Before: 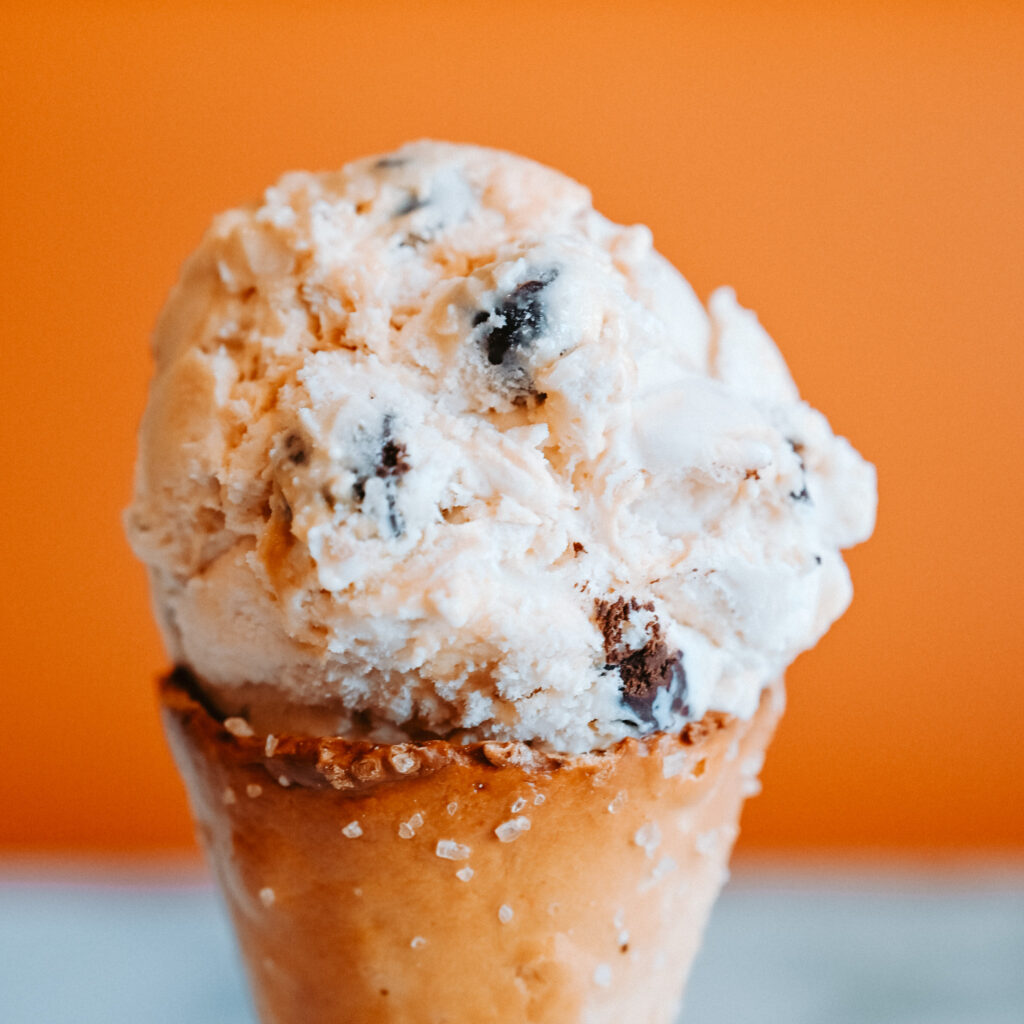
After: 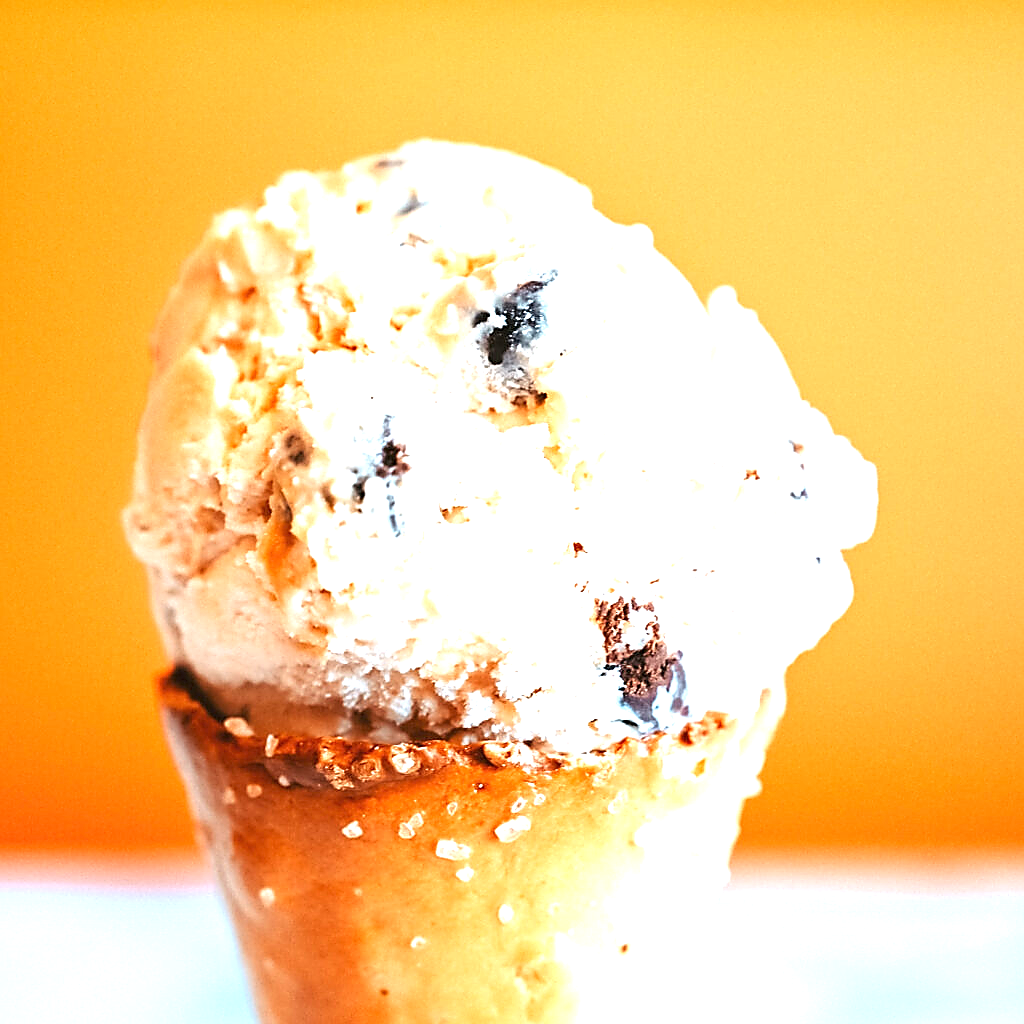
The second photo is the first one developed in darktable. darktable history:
exposure: black level correction 0, exposure 1.45 EV, compensate exposure bias true, compensate highlight preservation false
sharpen: radius 1.4, amount 1.25, threshold 0.7
